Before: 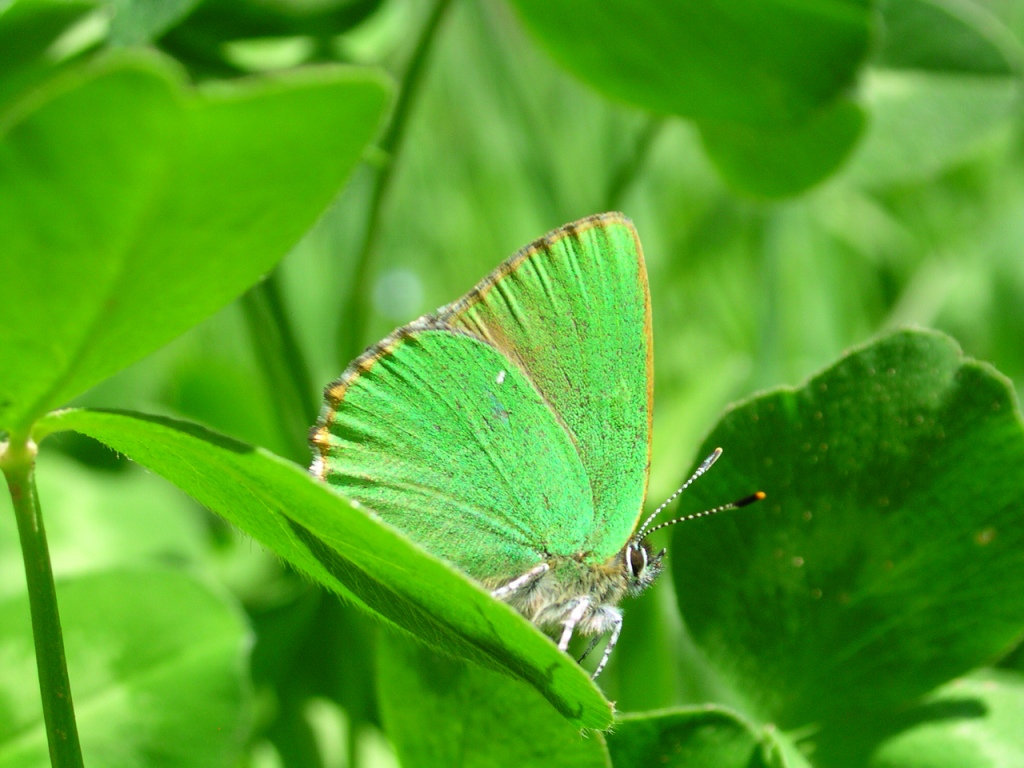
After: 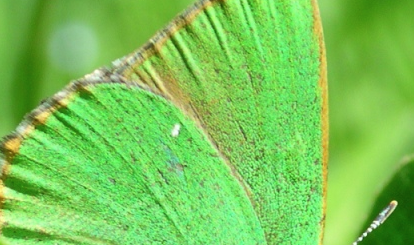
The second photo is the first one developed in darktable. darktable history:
contrast brightness saturation: contrast 0.01, saturation -0.05
crop: left 31.751%, top 32.172%, right 27.8%, bottom 35.83%
